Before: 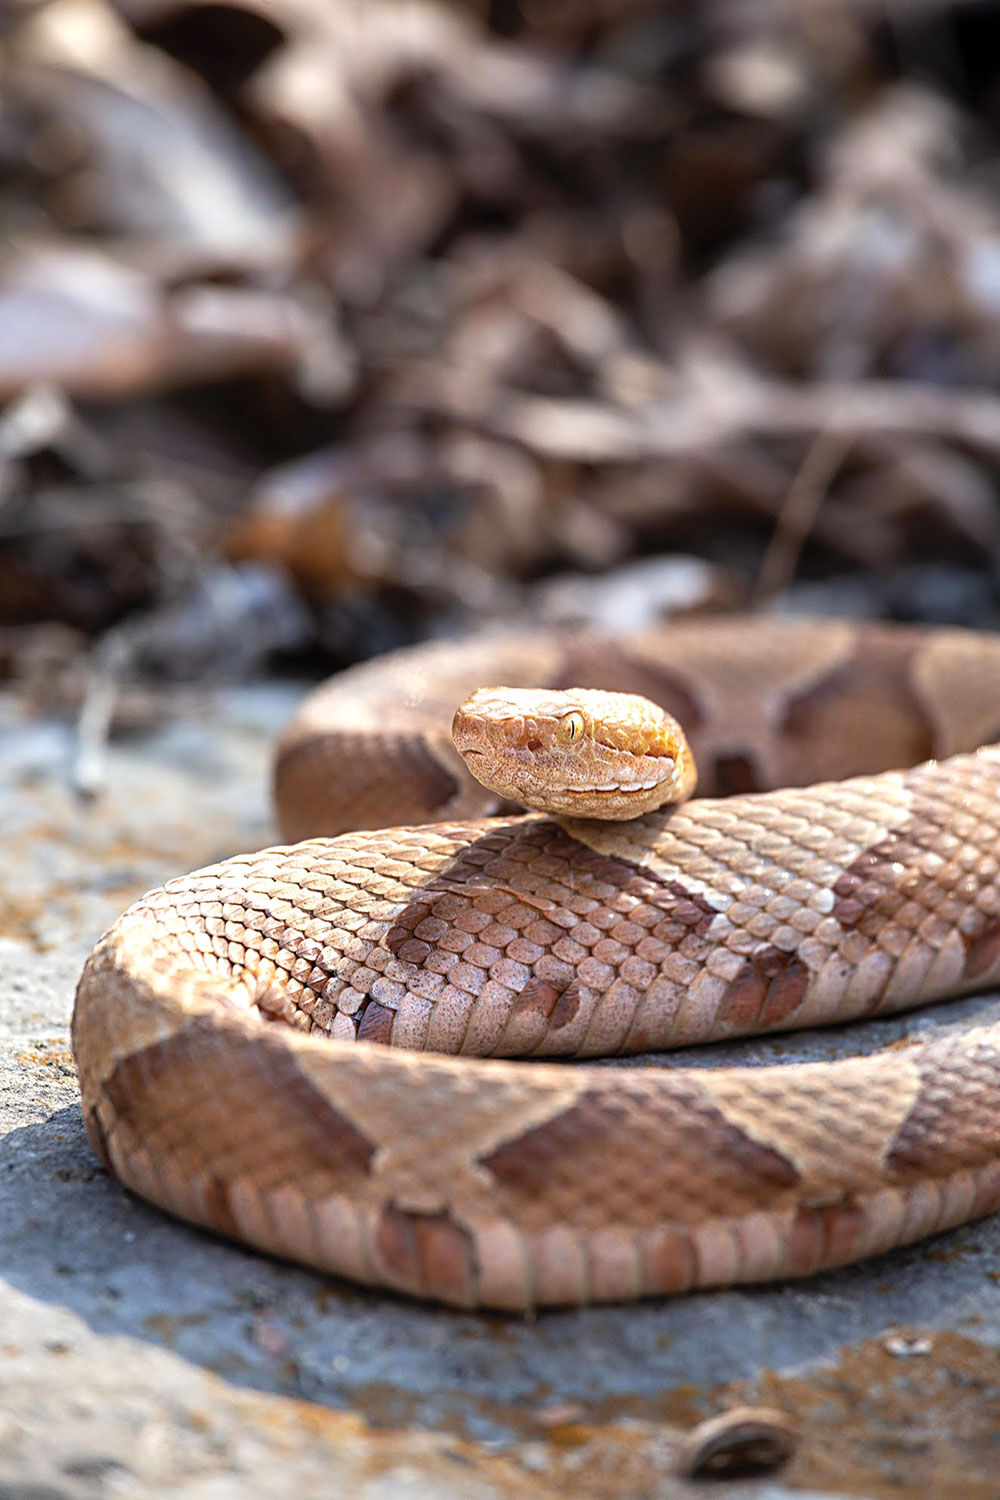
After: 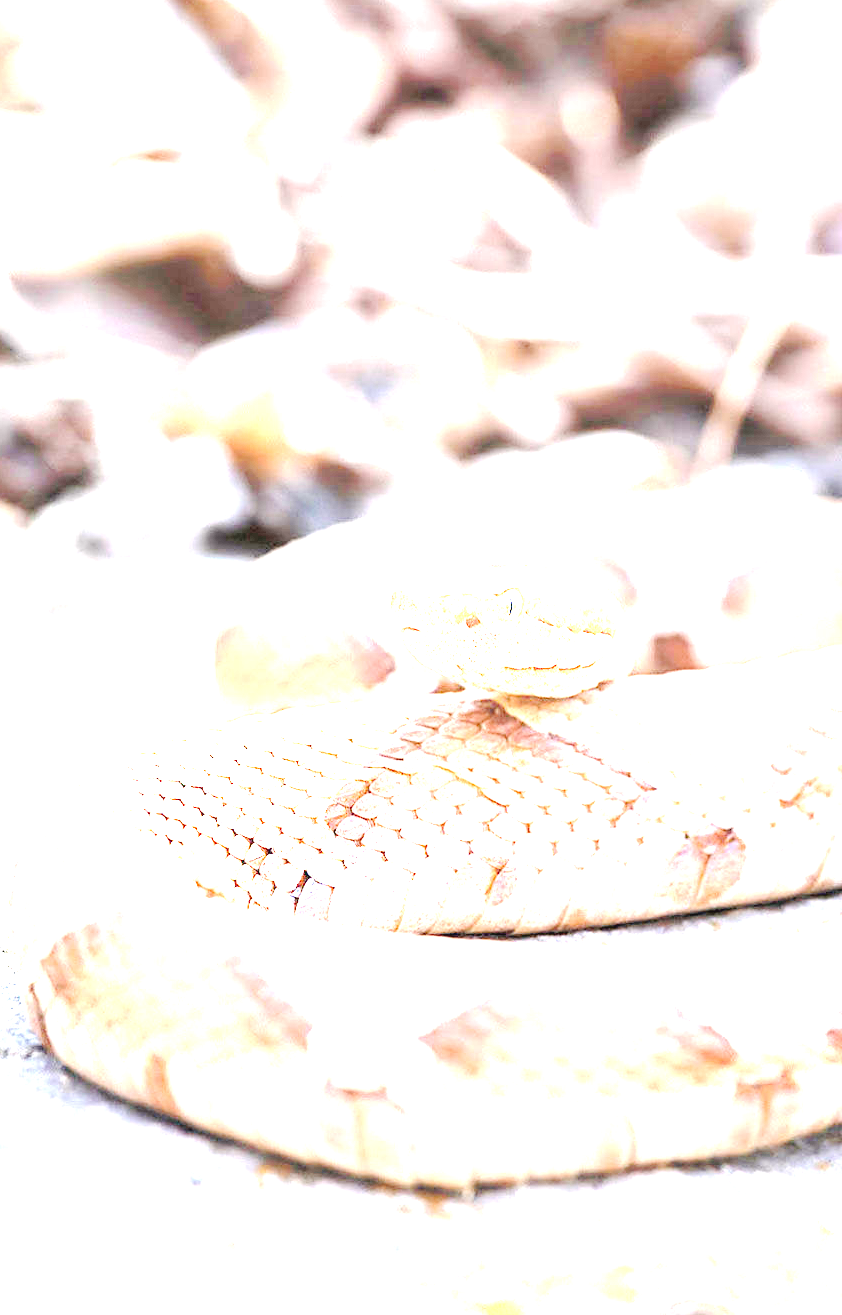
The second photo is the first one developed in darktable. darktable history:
crop: left 6.203%, top 8.245%, right 9.527%, bottom 4.049%
tone curve: curves: ch0 [(0, 0) (0.003, 0.044) (0.011, 0.045) (0.025, 0.048) (0.044, 0.051) (0.069, 0.065) (0.1, 0.08) (0.136, 0.108) (0.177, 0.152) (0.224, 0.216) (0.277, 0.305) (0.335, 0.392) (0.399, 0.481) (0.468, 0.579) (0.543, 0.658) (0.623, 0.729) (0.709, 0.8) (0.801, 0.867) (0.898, 0.93) (1, 1)], preserve colors none
exposure: black level correction 0, exposure 4.063 EV, compensate highlight preservation false
